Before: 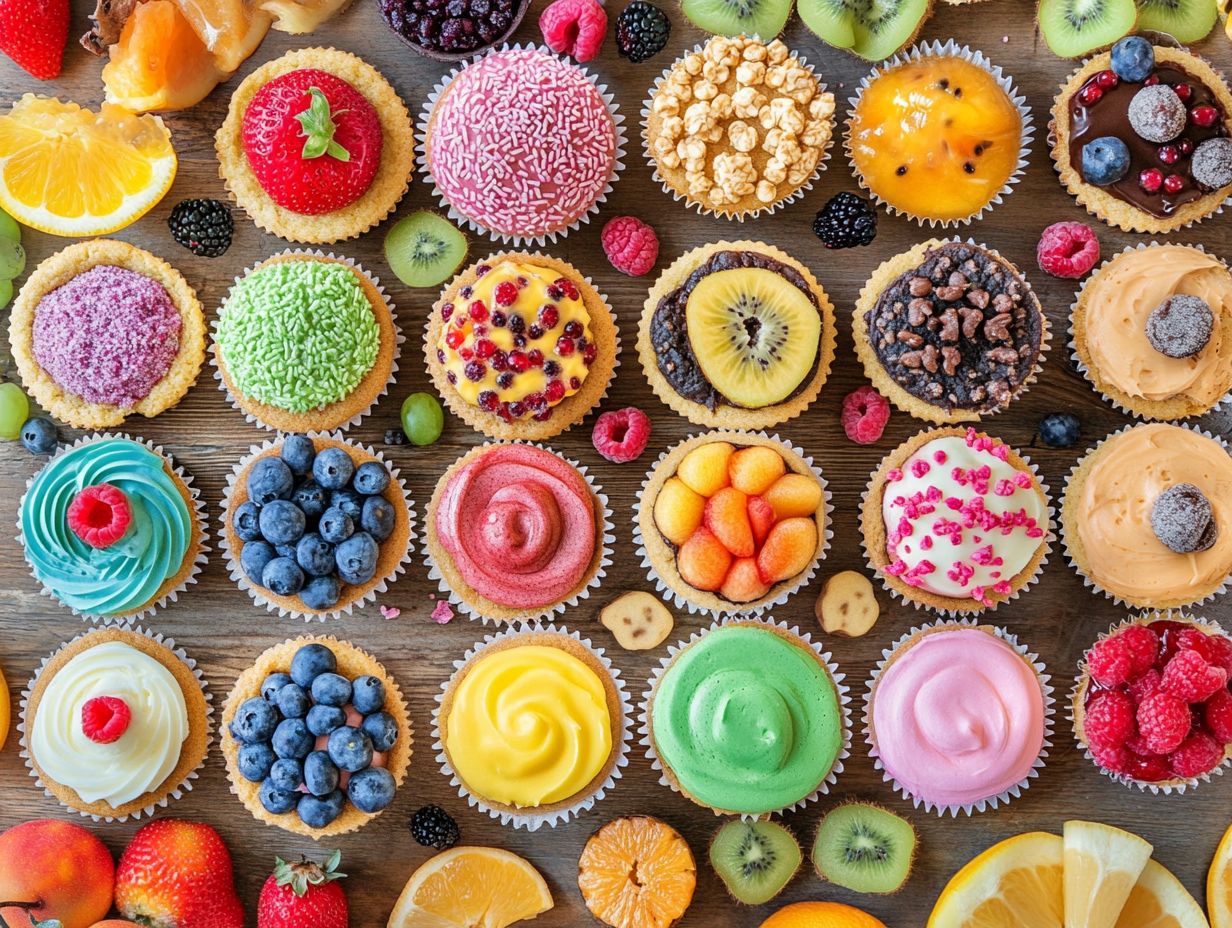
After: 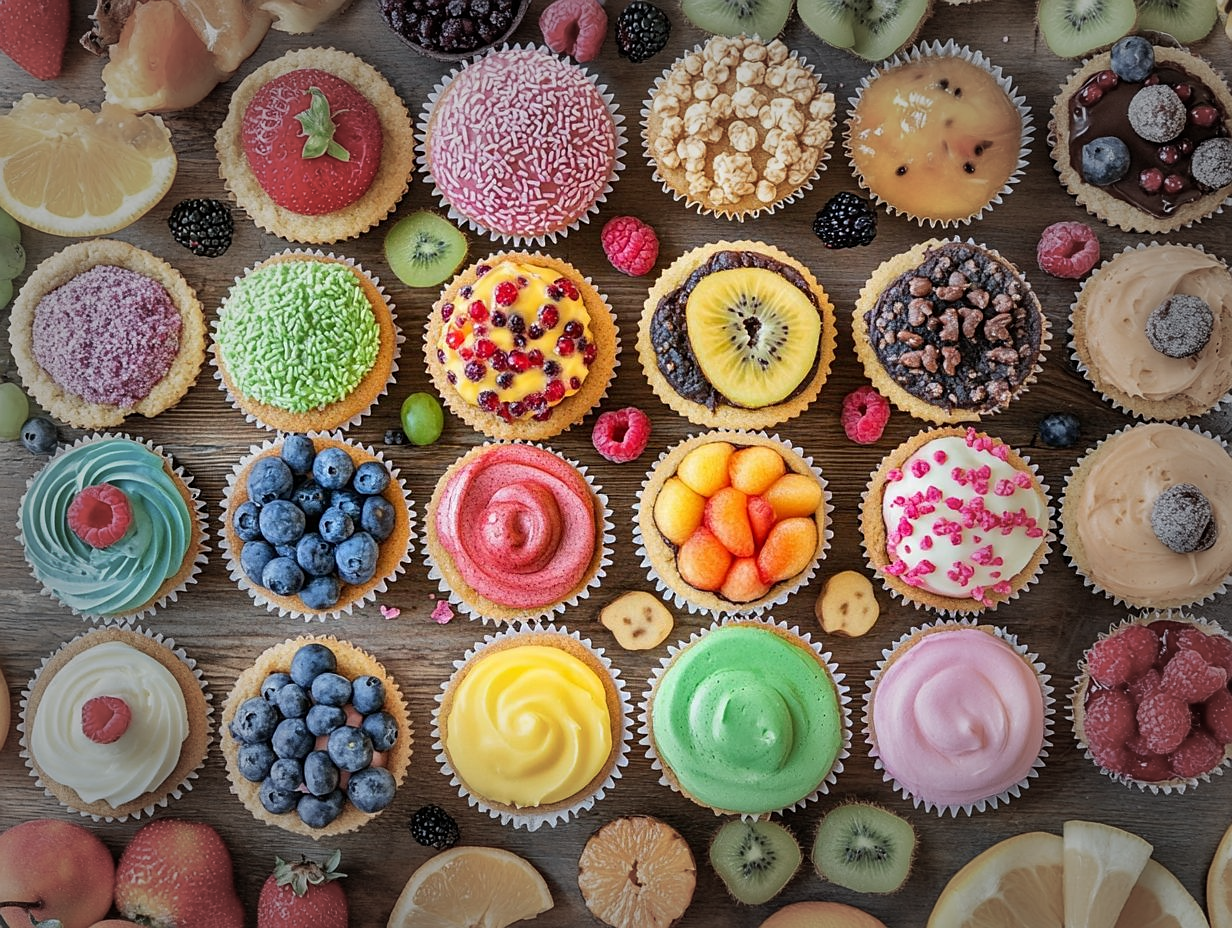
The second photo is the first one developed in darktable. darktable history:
sharpen: radius 1.573, amount 0.377, threshold 1.444
vignetting: fall-off start 47.64%, automatic ratio true, width/height ratio 1.283
